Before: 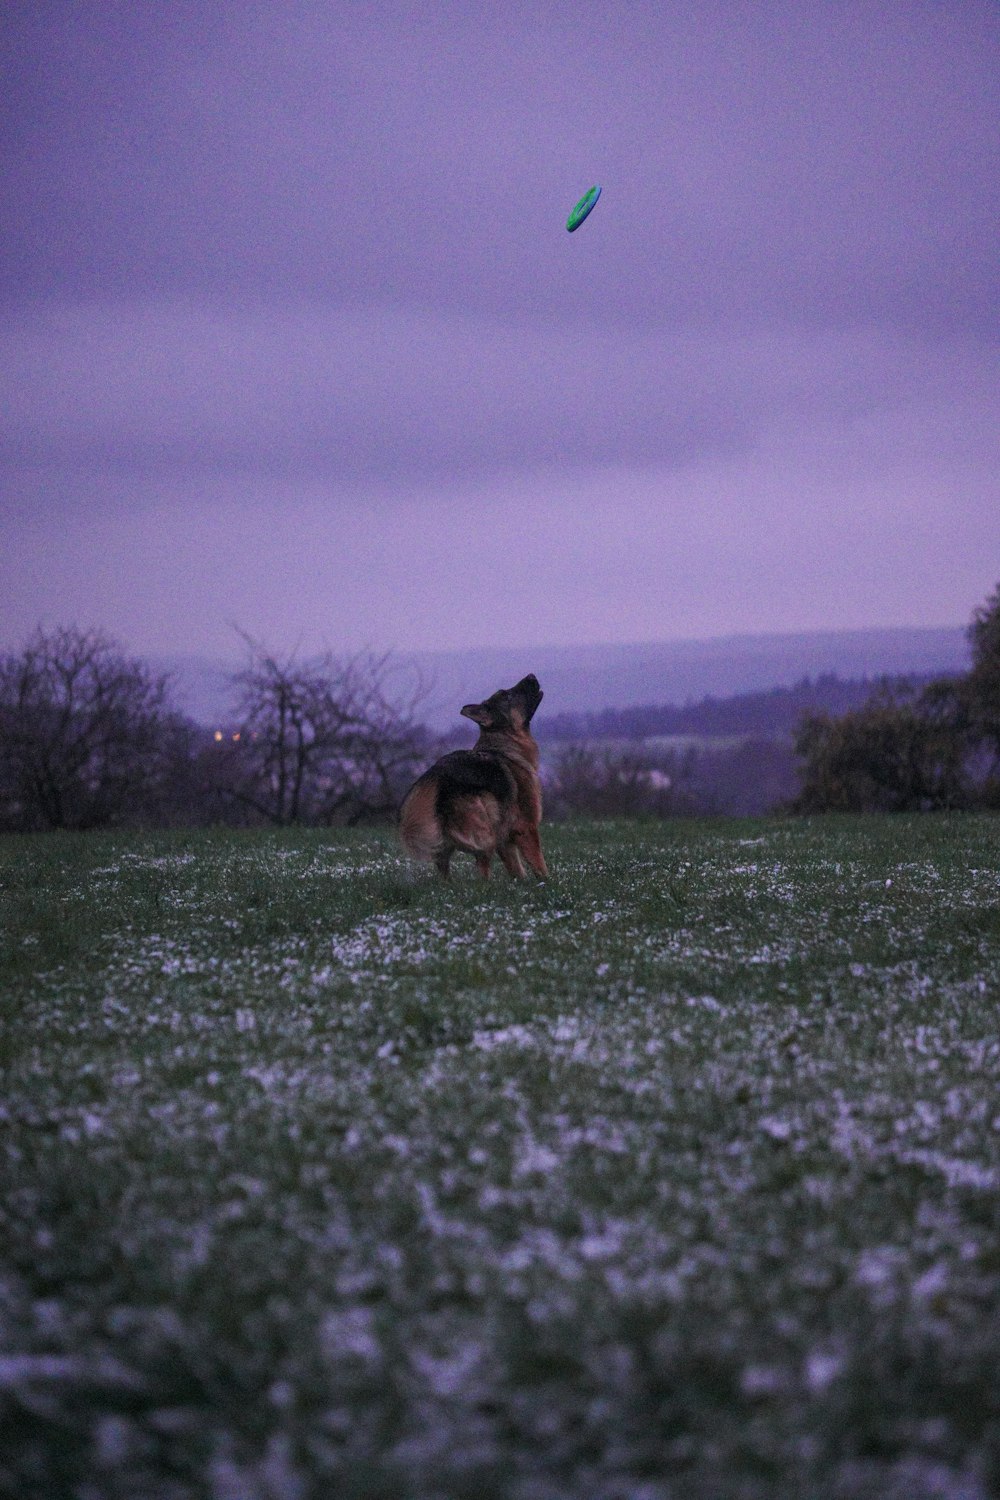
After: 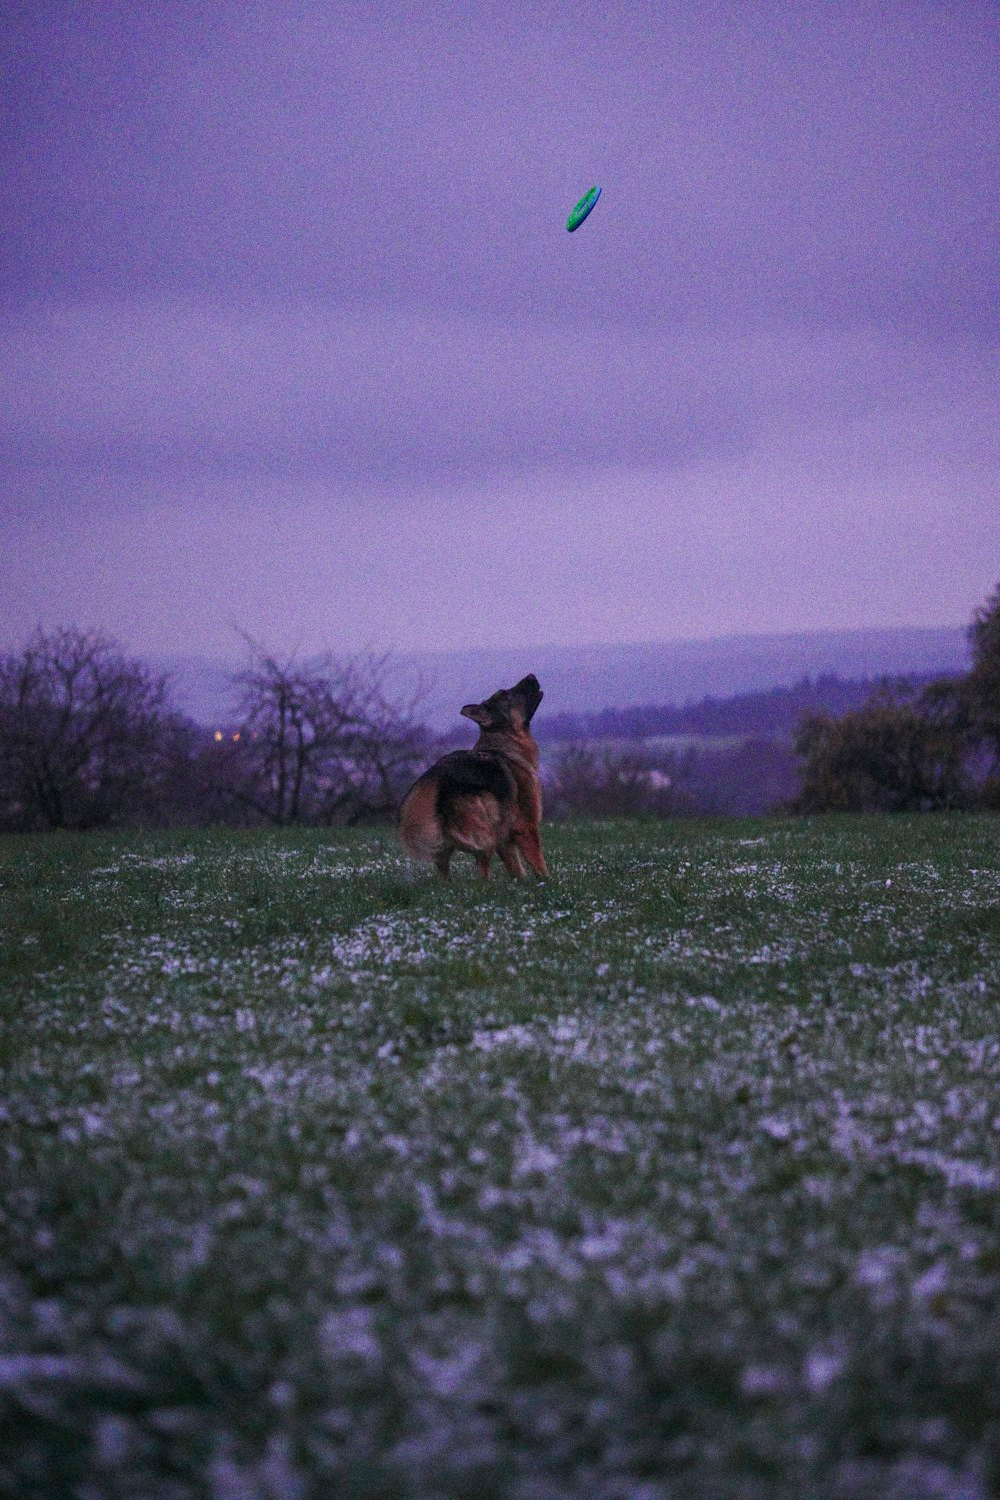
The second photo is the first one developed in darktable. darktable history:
grain: strength 26%
color balance rgb: perceptual saturation grading › global saturation 20%, perceptual saturation grading › highlights -25%, perceptual saturation grading › shadows 25%
